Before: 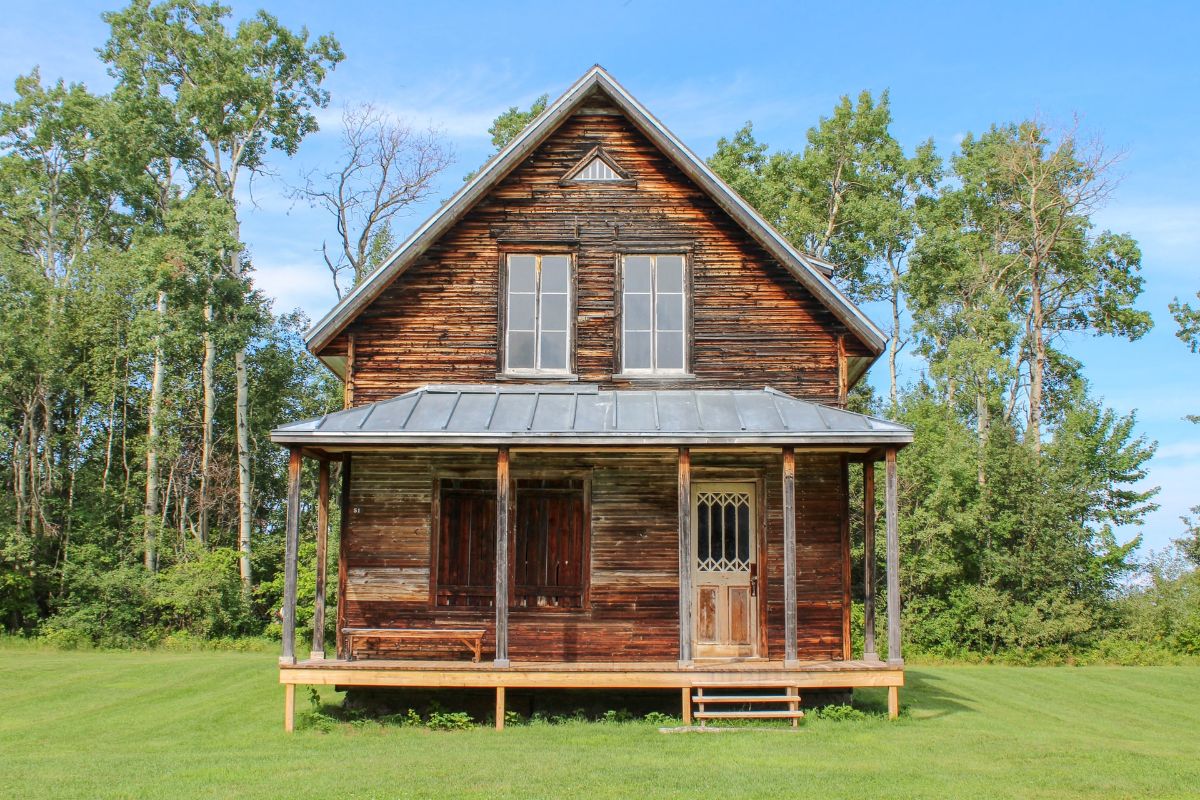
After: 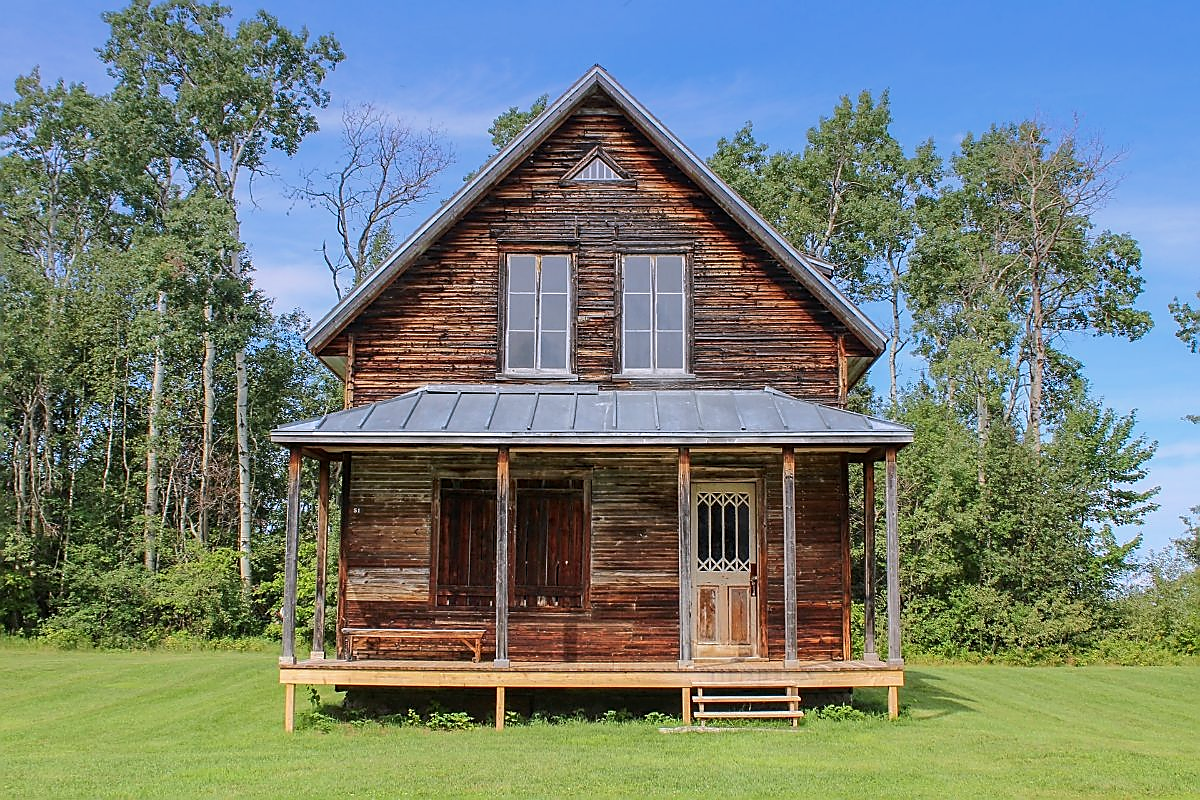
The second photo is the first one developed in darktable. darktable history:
sharpen: radius 1.4, amount 1.25, threshold 0.7
graduated density: hue 238.83°, saturation 50%
